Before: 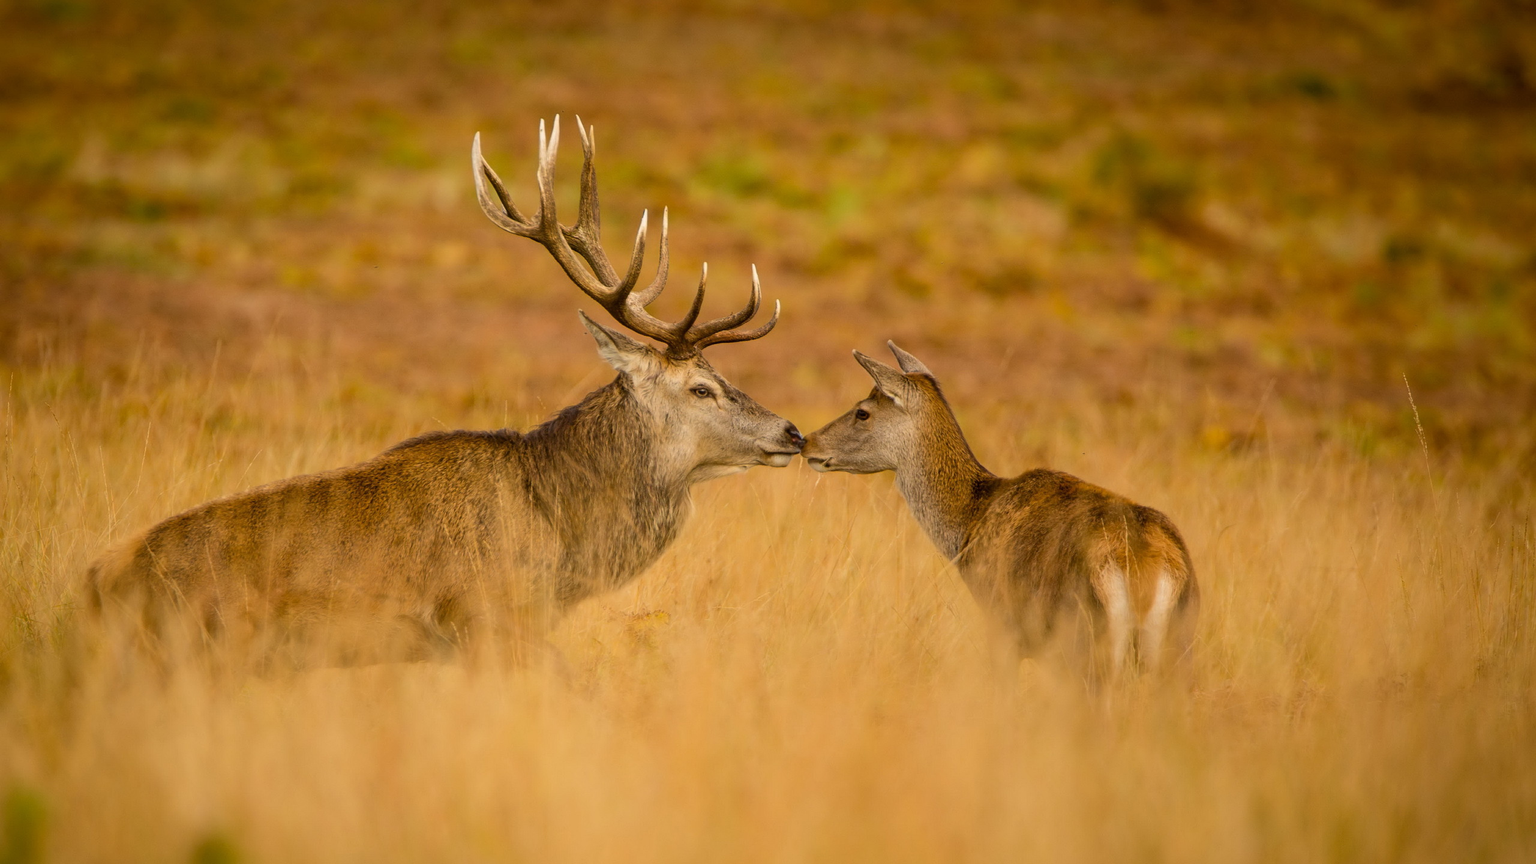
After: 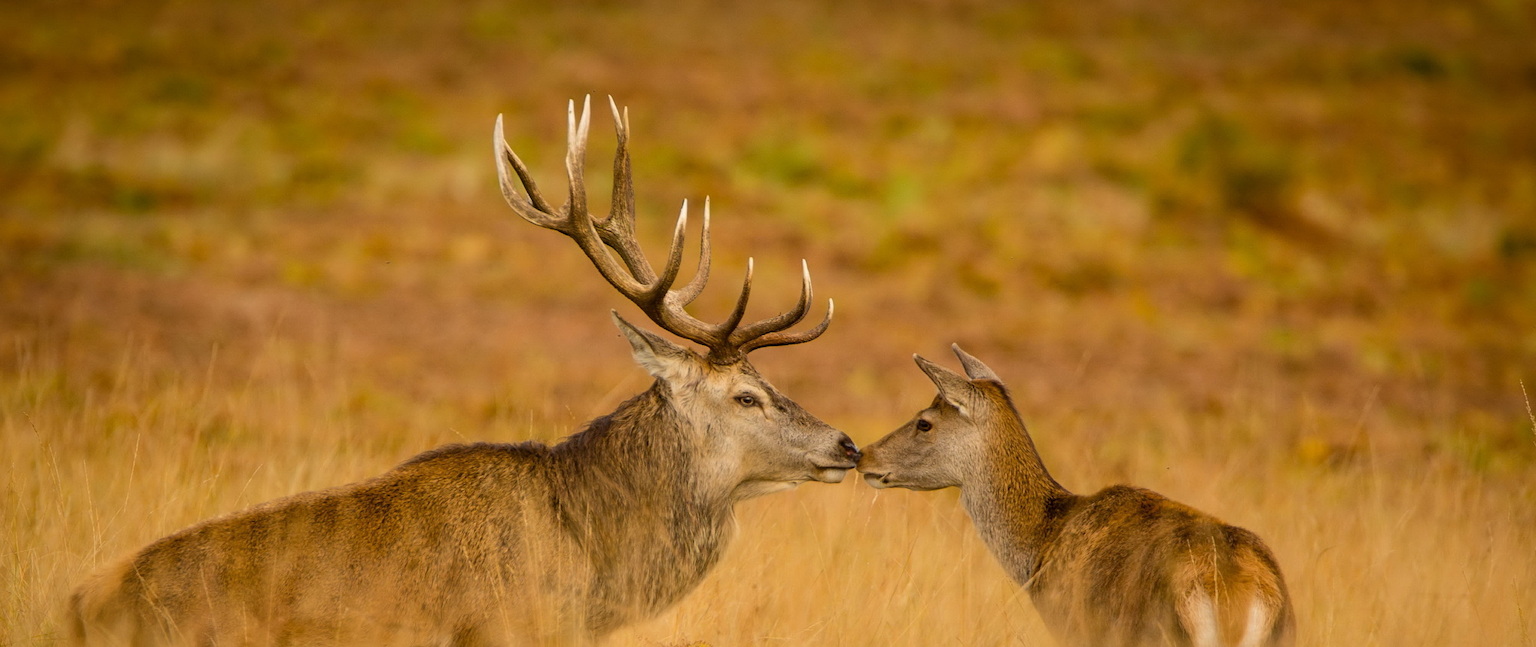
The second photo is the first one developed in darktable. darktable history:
crop: left 1.577%, top 3.398%, right 7.663%, bottom 28.494%
